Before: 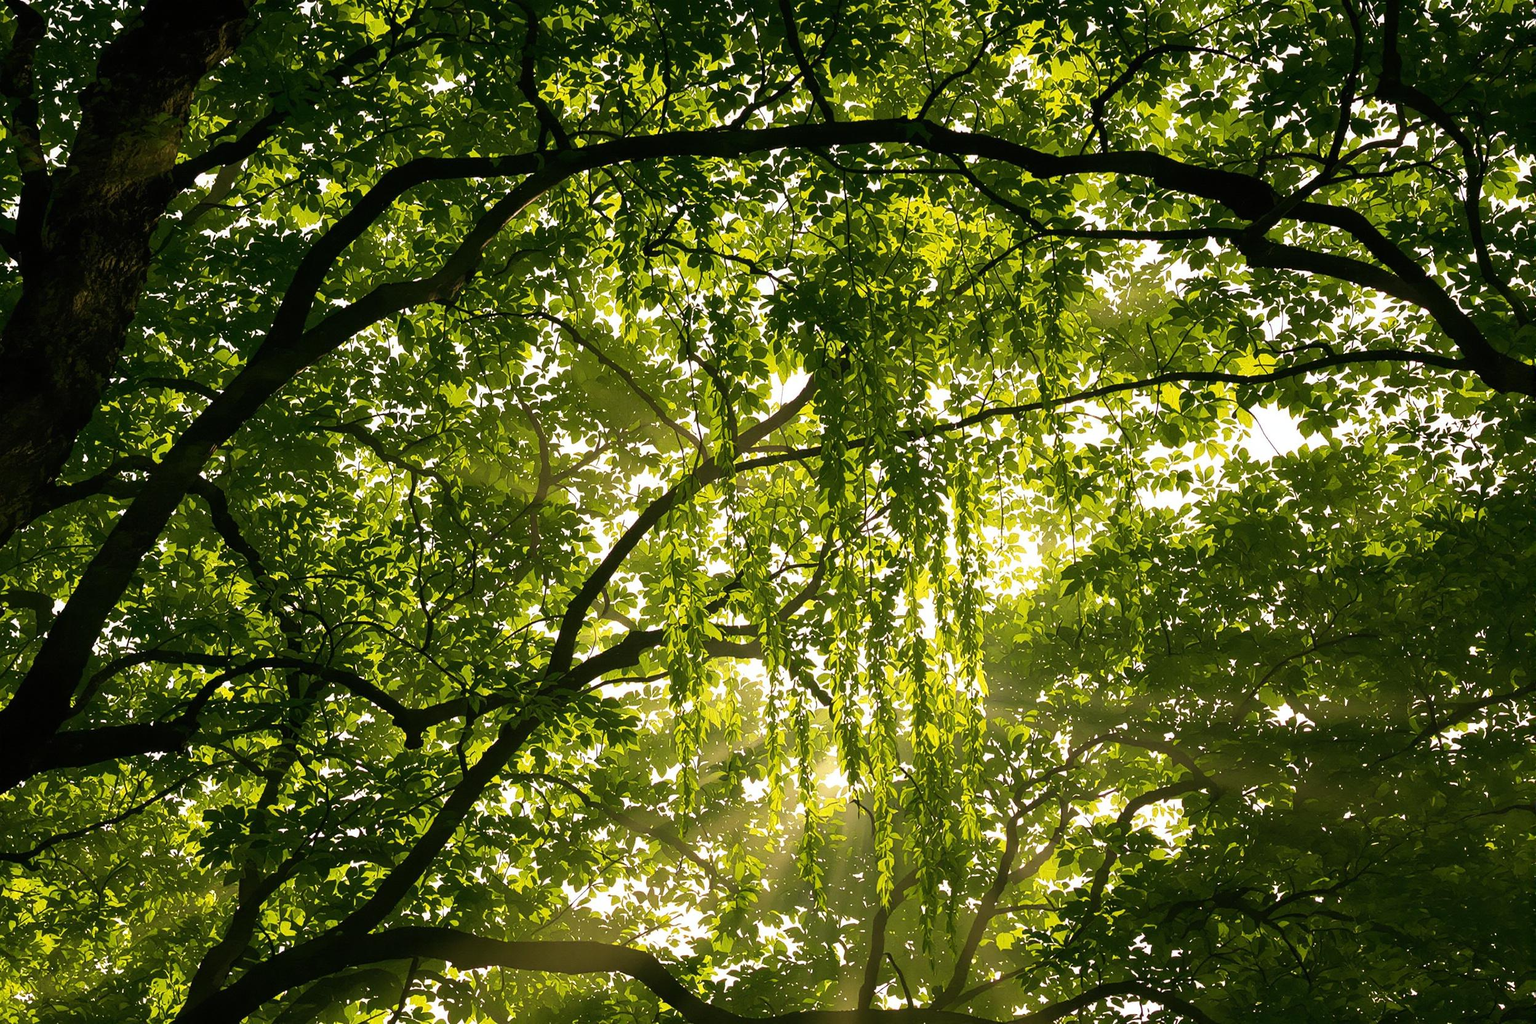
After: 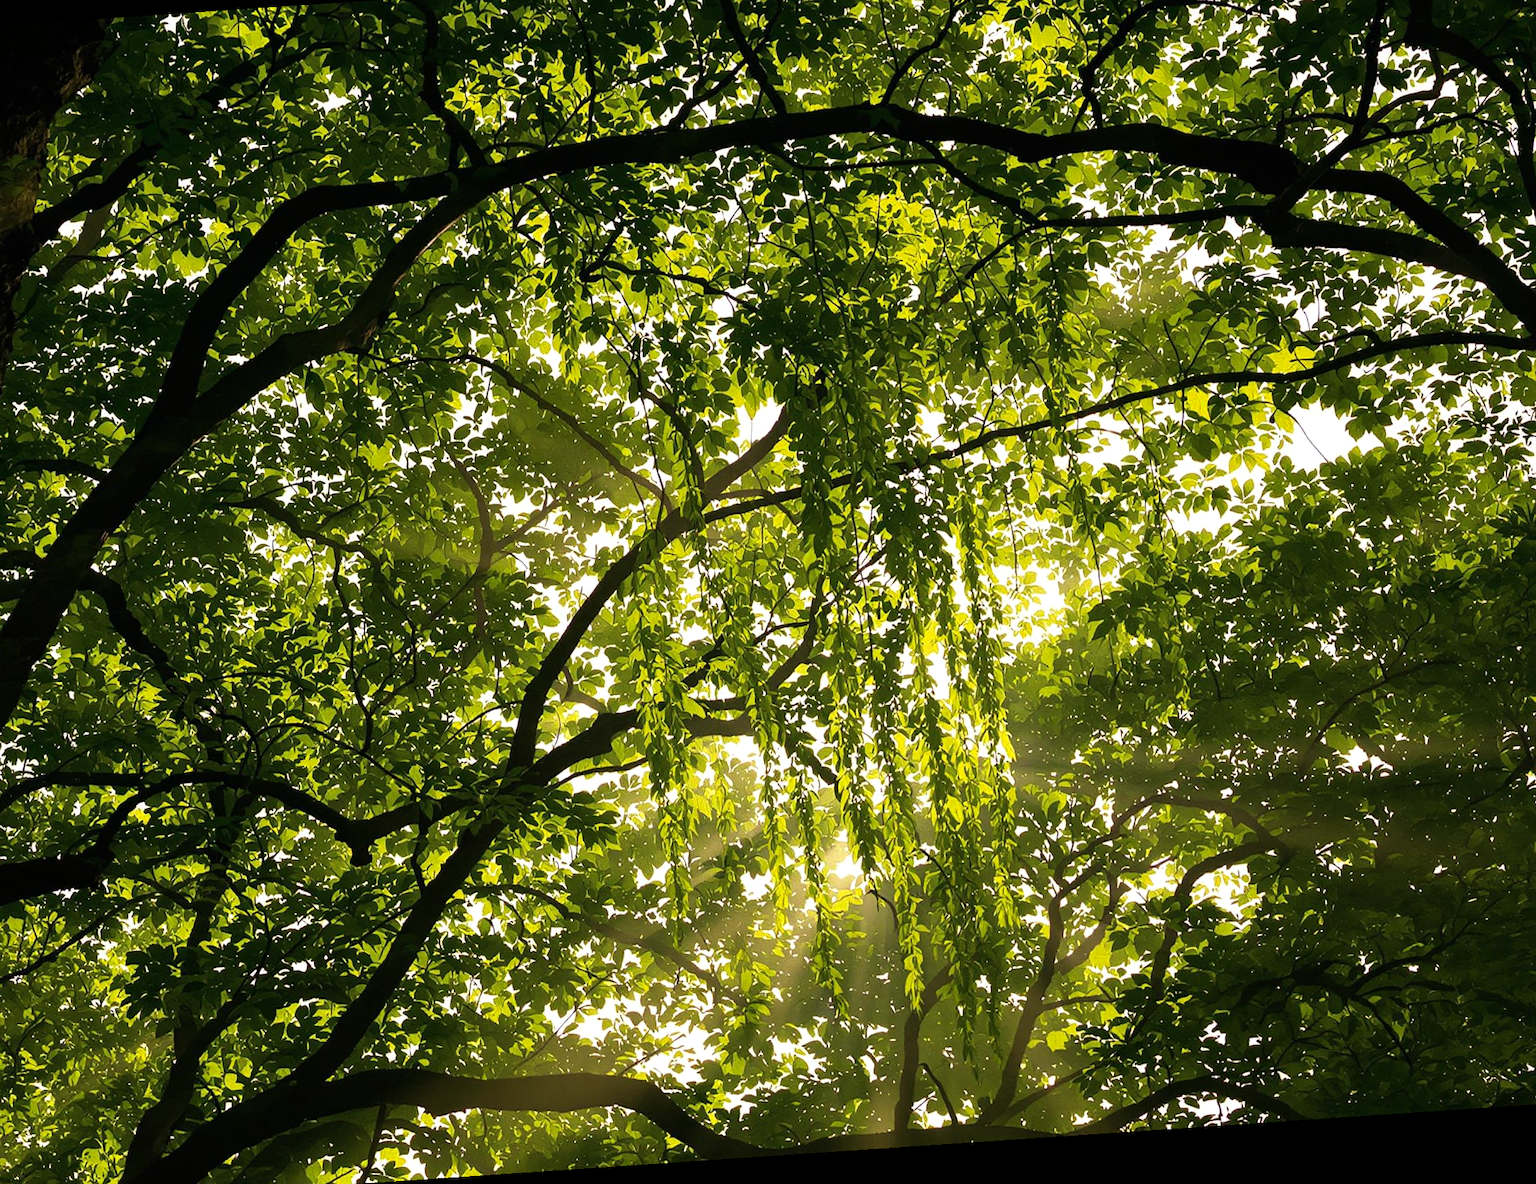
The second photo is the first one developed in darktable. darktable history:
rotate and perspective: rotation -4.2°, shear 0.006, automatic cropping off
color balance: gamma [0.9, 0.988, 0.975, 1.025], gain [1.05, 1, 1, 1]
crop: left 9.807%, top 6.259%, right 7.334%, bottom 2.177%
